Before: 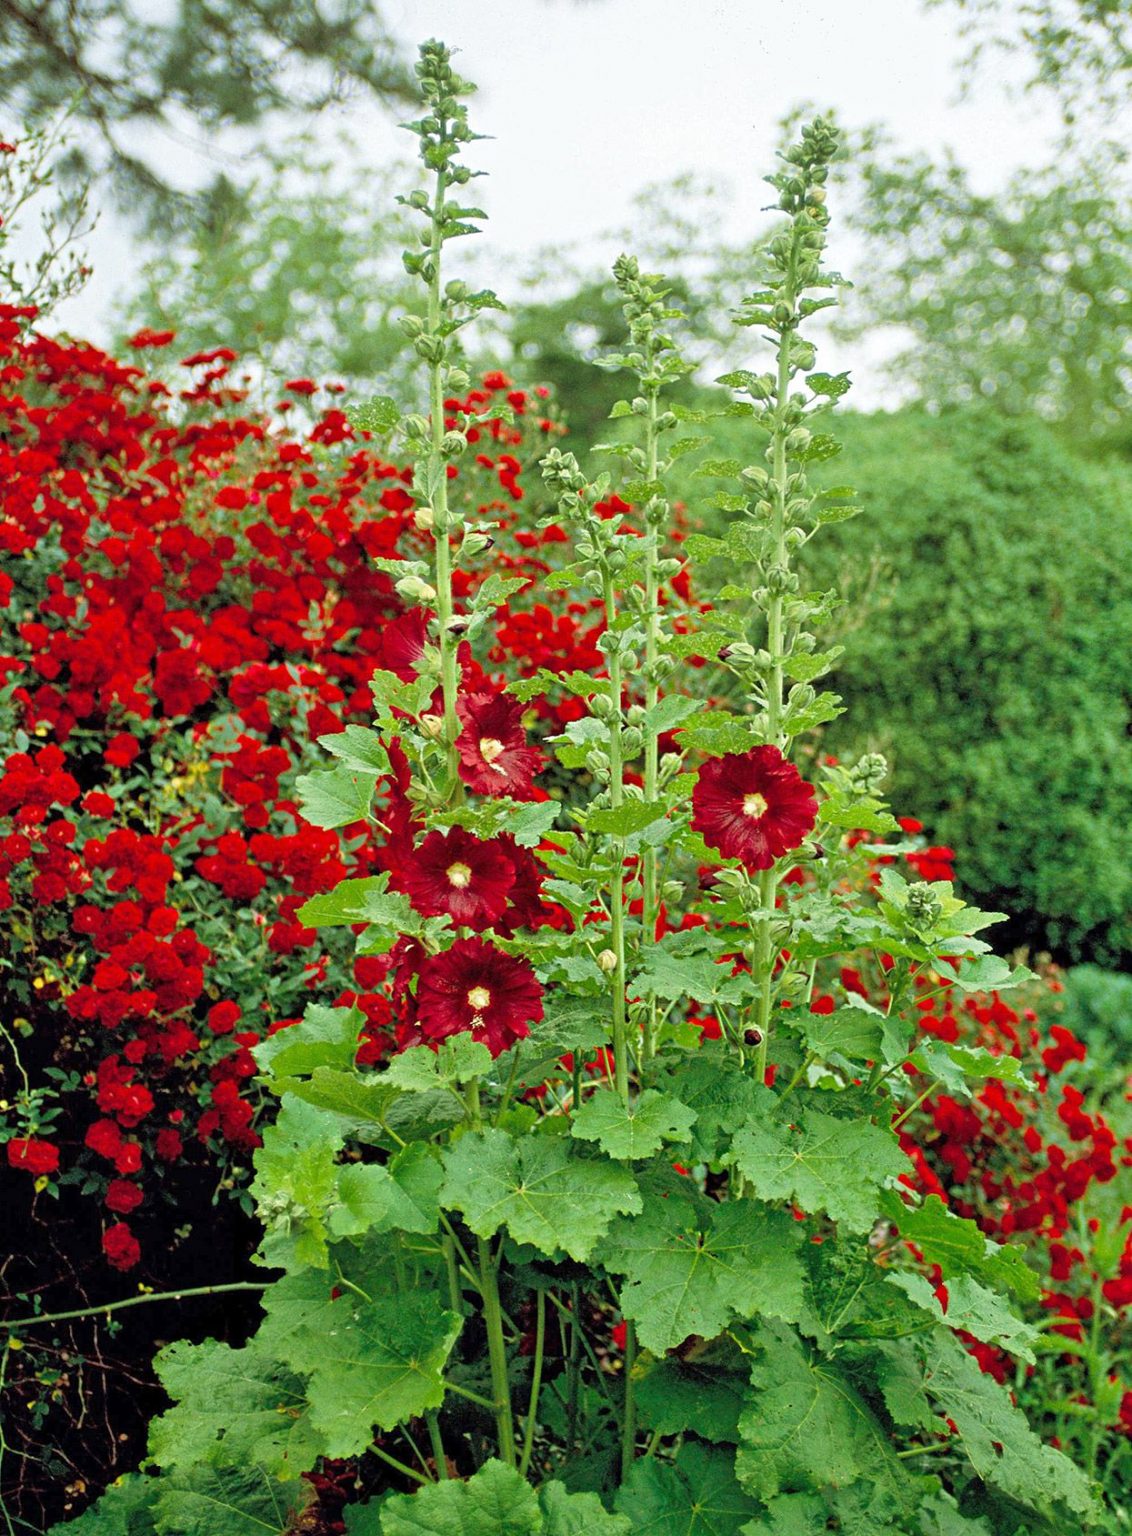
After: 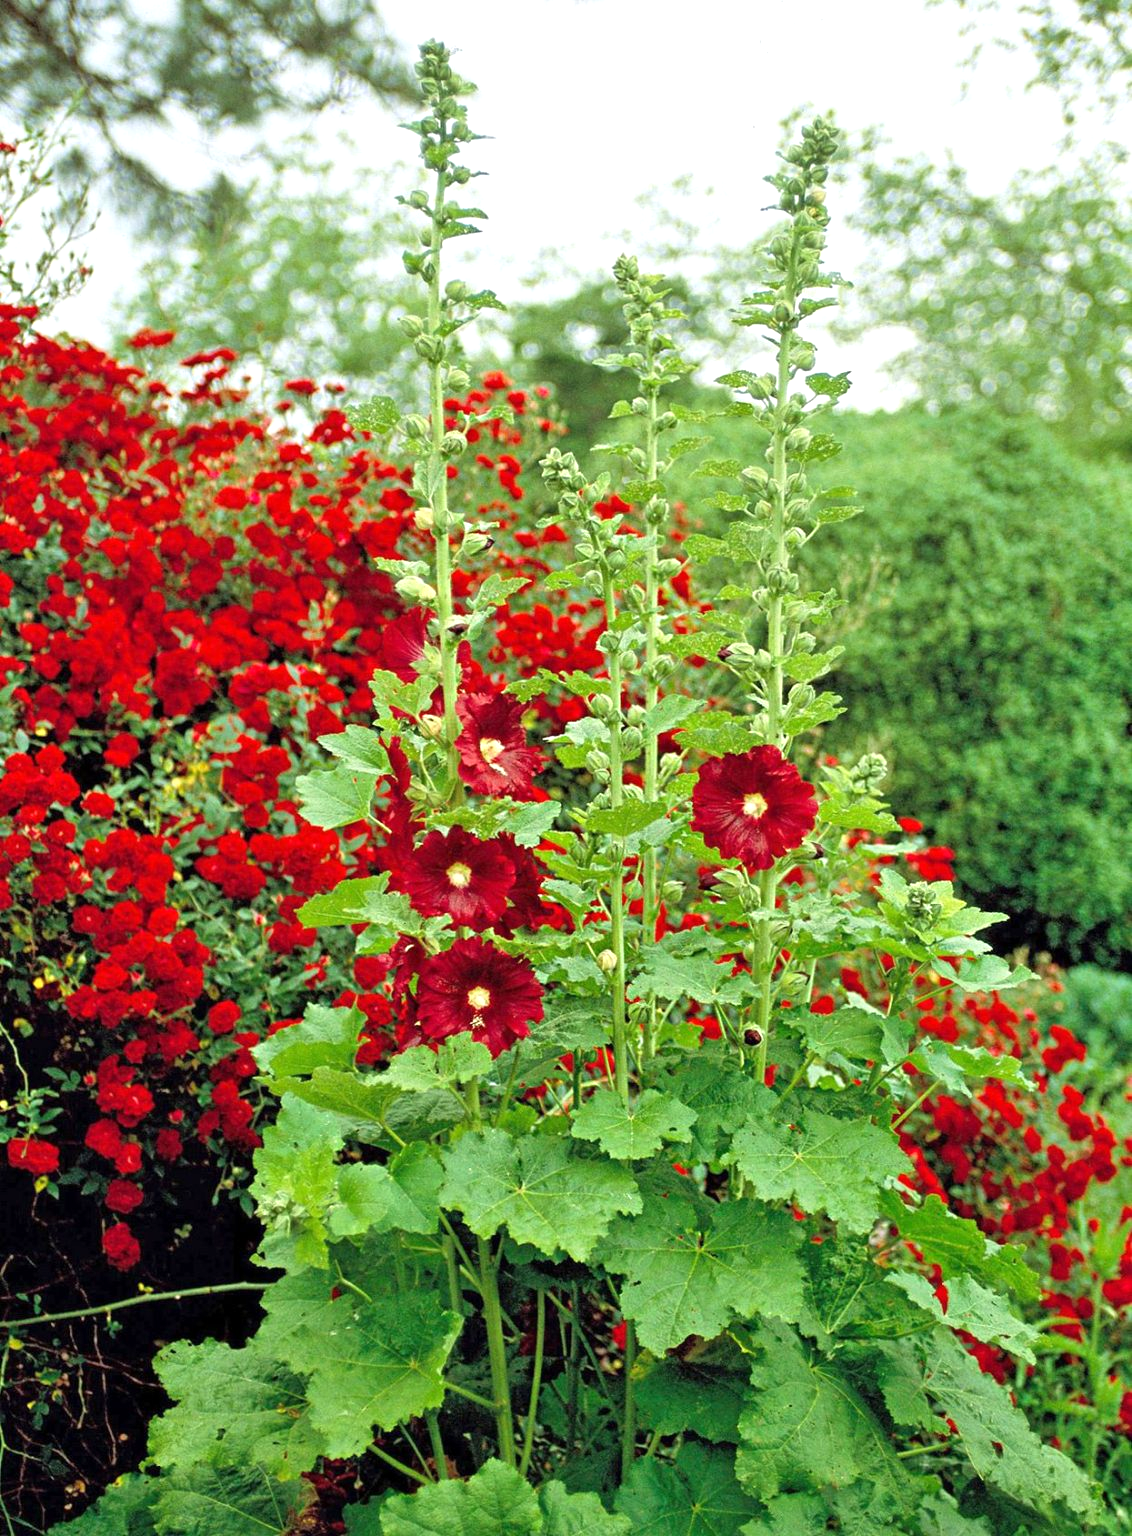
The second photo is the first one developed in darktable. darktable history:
exposure: exposure 0.371 EV, compensate exposure bias true
